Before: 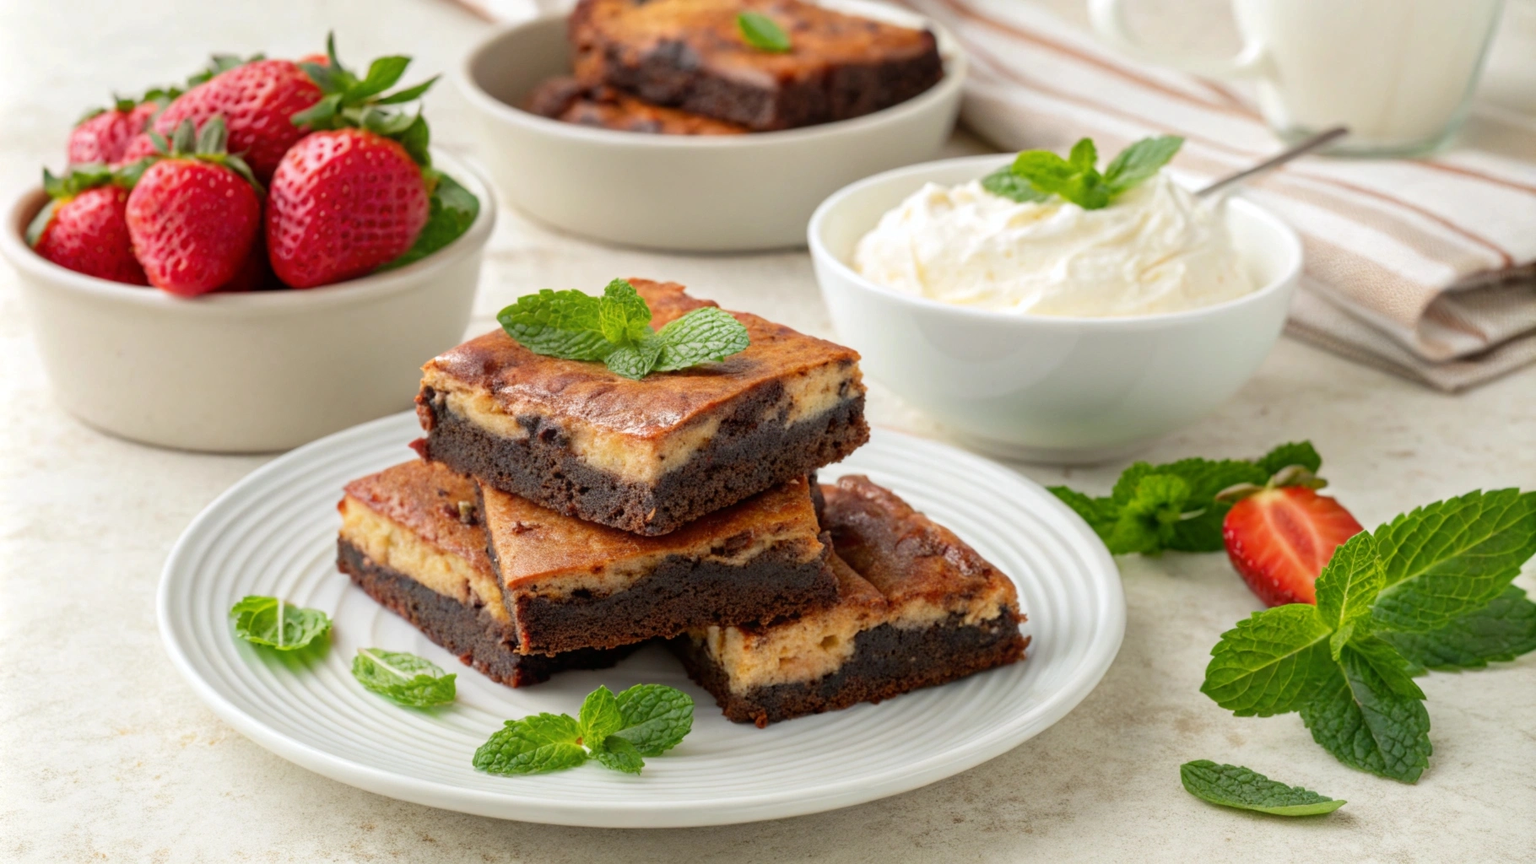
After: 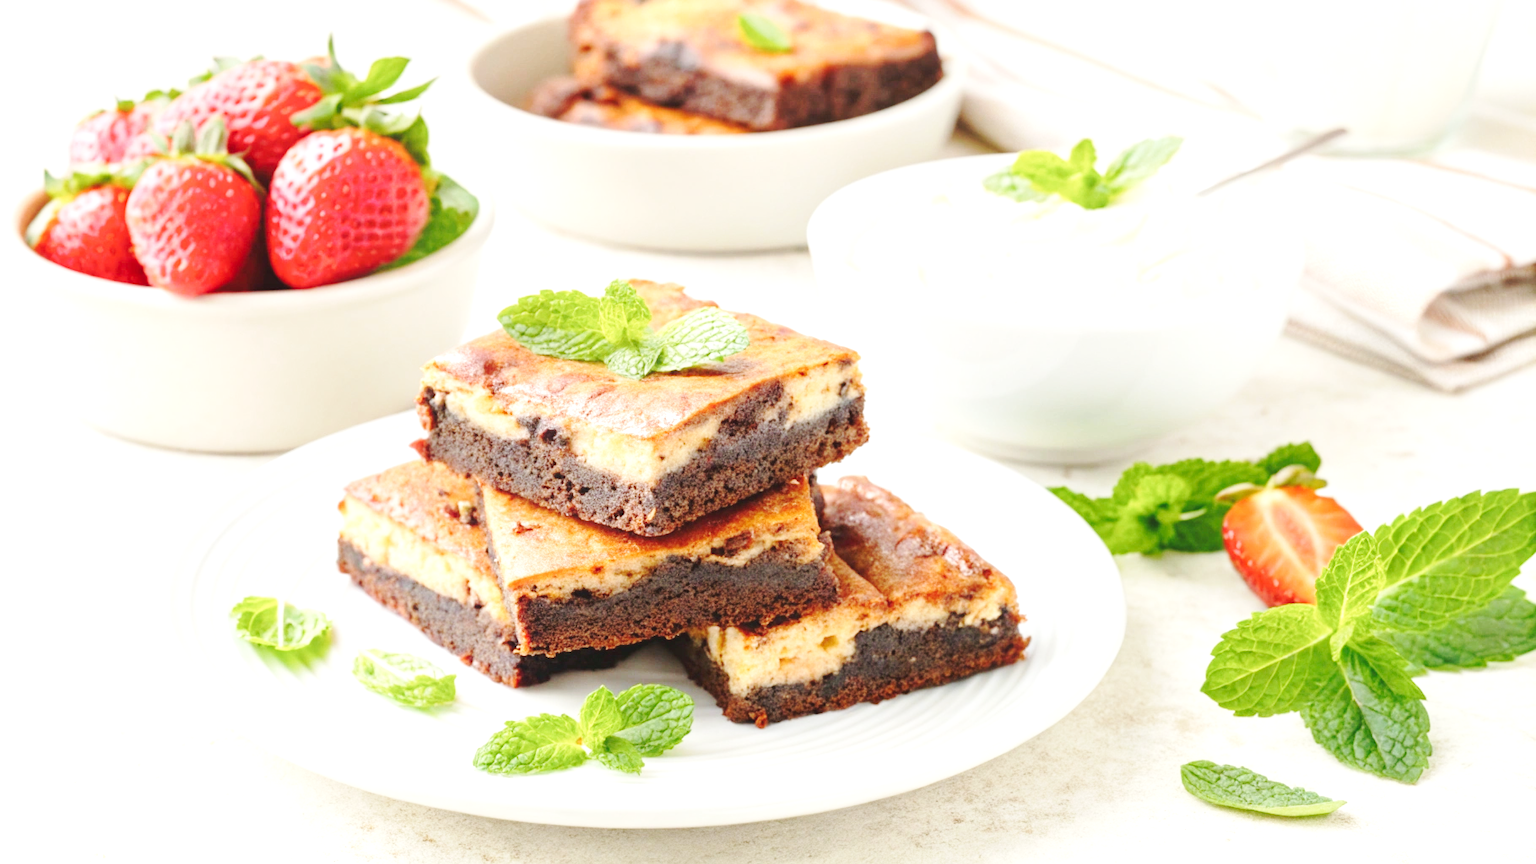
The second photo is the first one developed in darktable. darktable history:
base curve: curves: ch0 [(0, 0.007) (0.028, 0.063) (0.121, 0.311) (0.46, 0.743) (0.859, 0.957) (1, 1)], preserve colors none
exposure: black level correction 0, exposure 1.011 EV, compensate highlight preservation false
